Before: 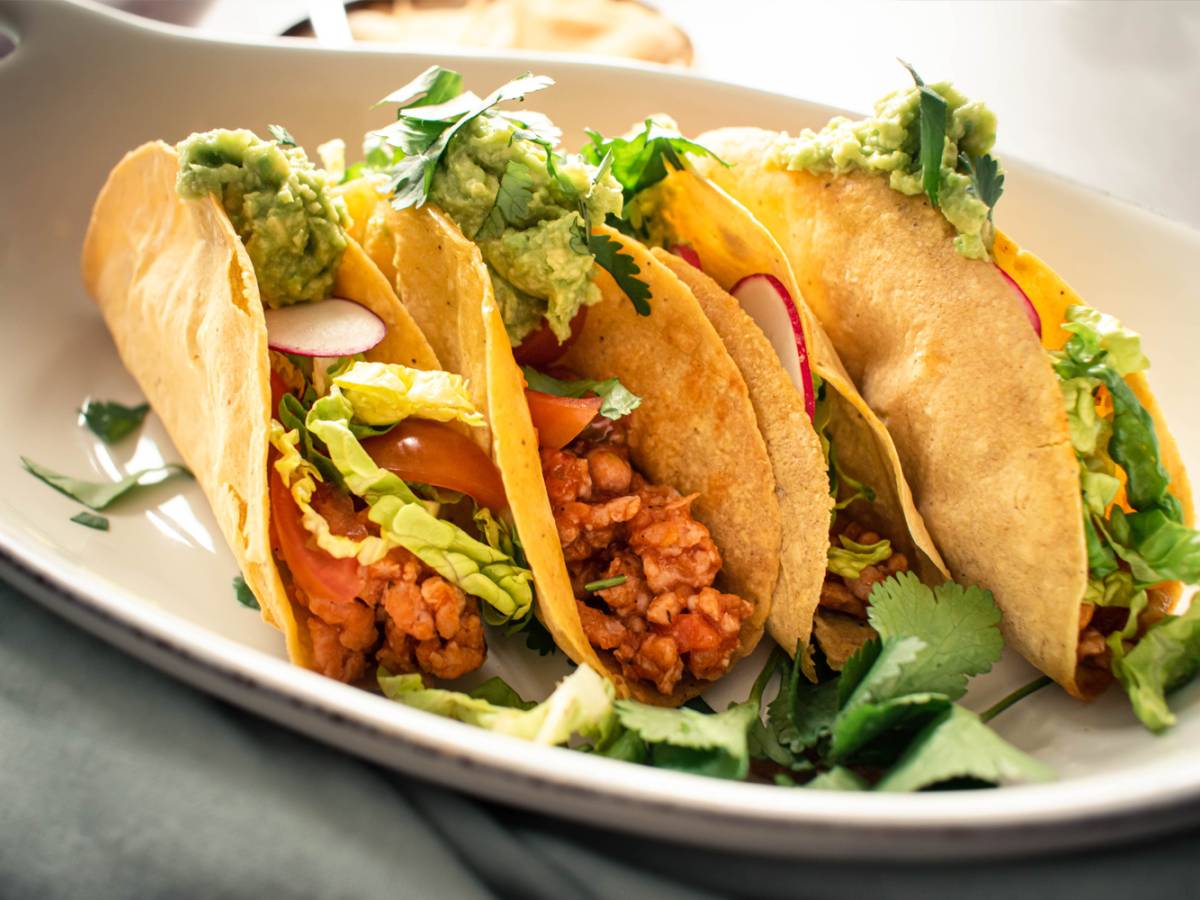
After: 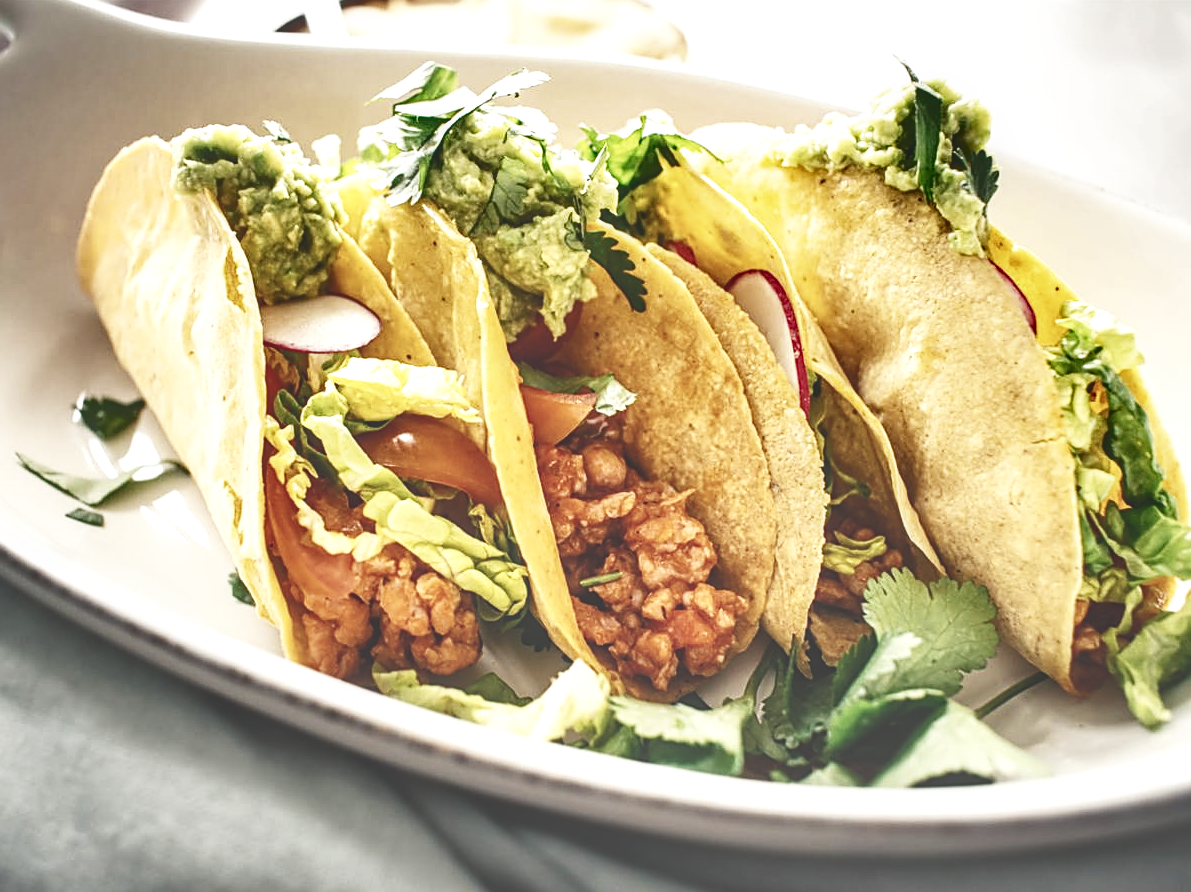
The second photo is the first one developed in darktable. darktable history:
local contrast: on, module defaults
crop: left 0.434%, top 0.485%, right 0.244%, bottom 0.386%
tone curve: curves: ch0 [(0, 0) (0.797, 0.684) (1, 1)], color space Lab, linked channels, preserve colors none
exposure: black level correction -0.062, exposure -0.05 EV, compensate highlight preservation false
shadows and highlights: shadows 52.42, soften with gaussian
sharpen: on, module defaults
base curve: curves: ch0 [(0, 0.003) (0.001, 0.002) (0.006, 0.004) (0.02, 0.022) (0.048, 0.086) (0.094, 0.234) (0.162, 0.431) (0.258, 0.629) (0.385, 0.8) (0.548, 0.918) (0.751, 0.988) (1, 1)], preserve colors none
